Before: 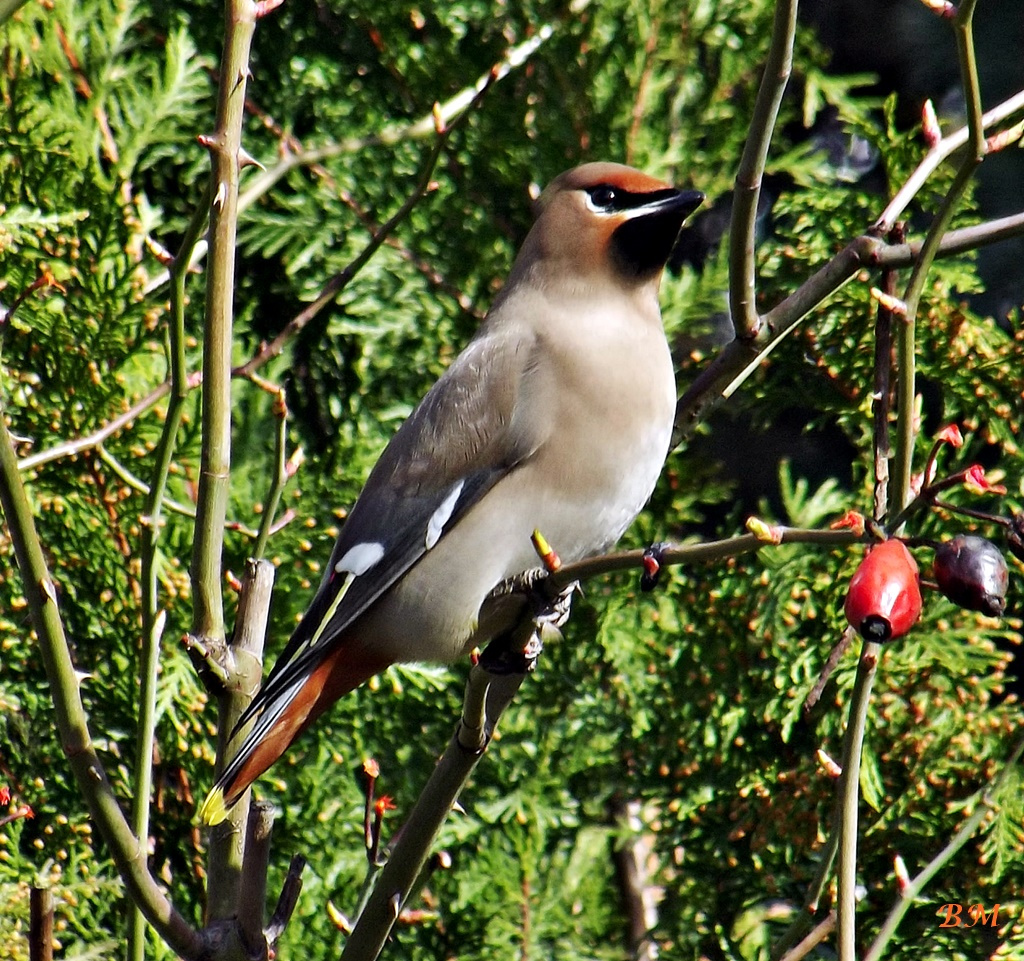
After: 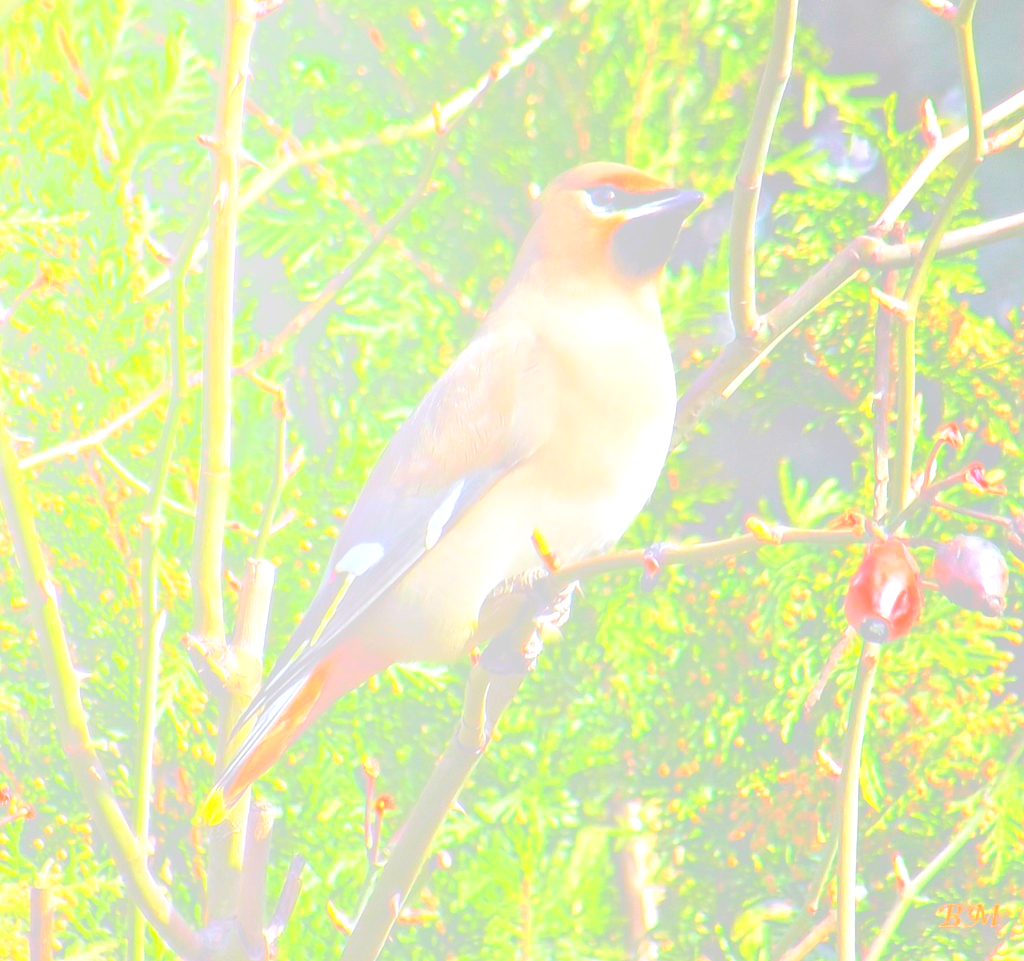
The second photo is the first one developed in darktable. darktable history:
bloom: size 70%, threshold 25%, strength 70%
exposure: exposure 1.061 EV, compensate highlight preservation false
tone equalizer: -8 EV 0.06 EV, smoothing diameter 25%, edges refinement/feathering 10, preserve details guided filter
